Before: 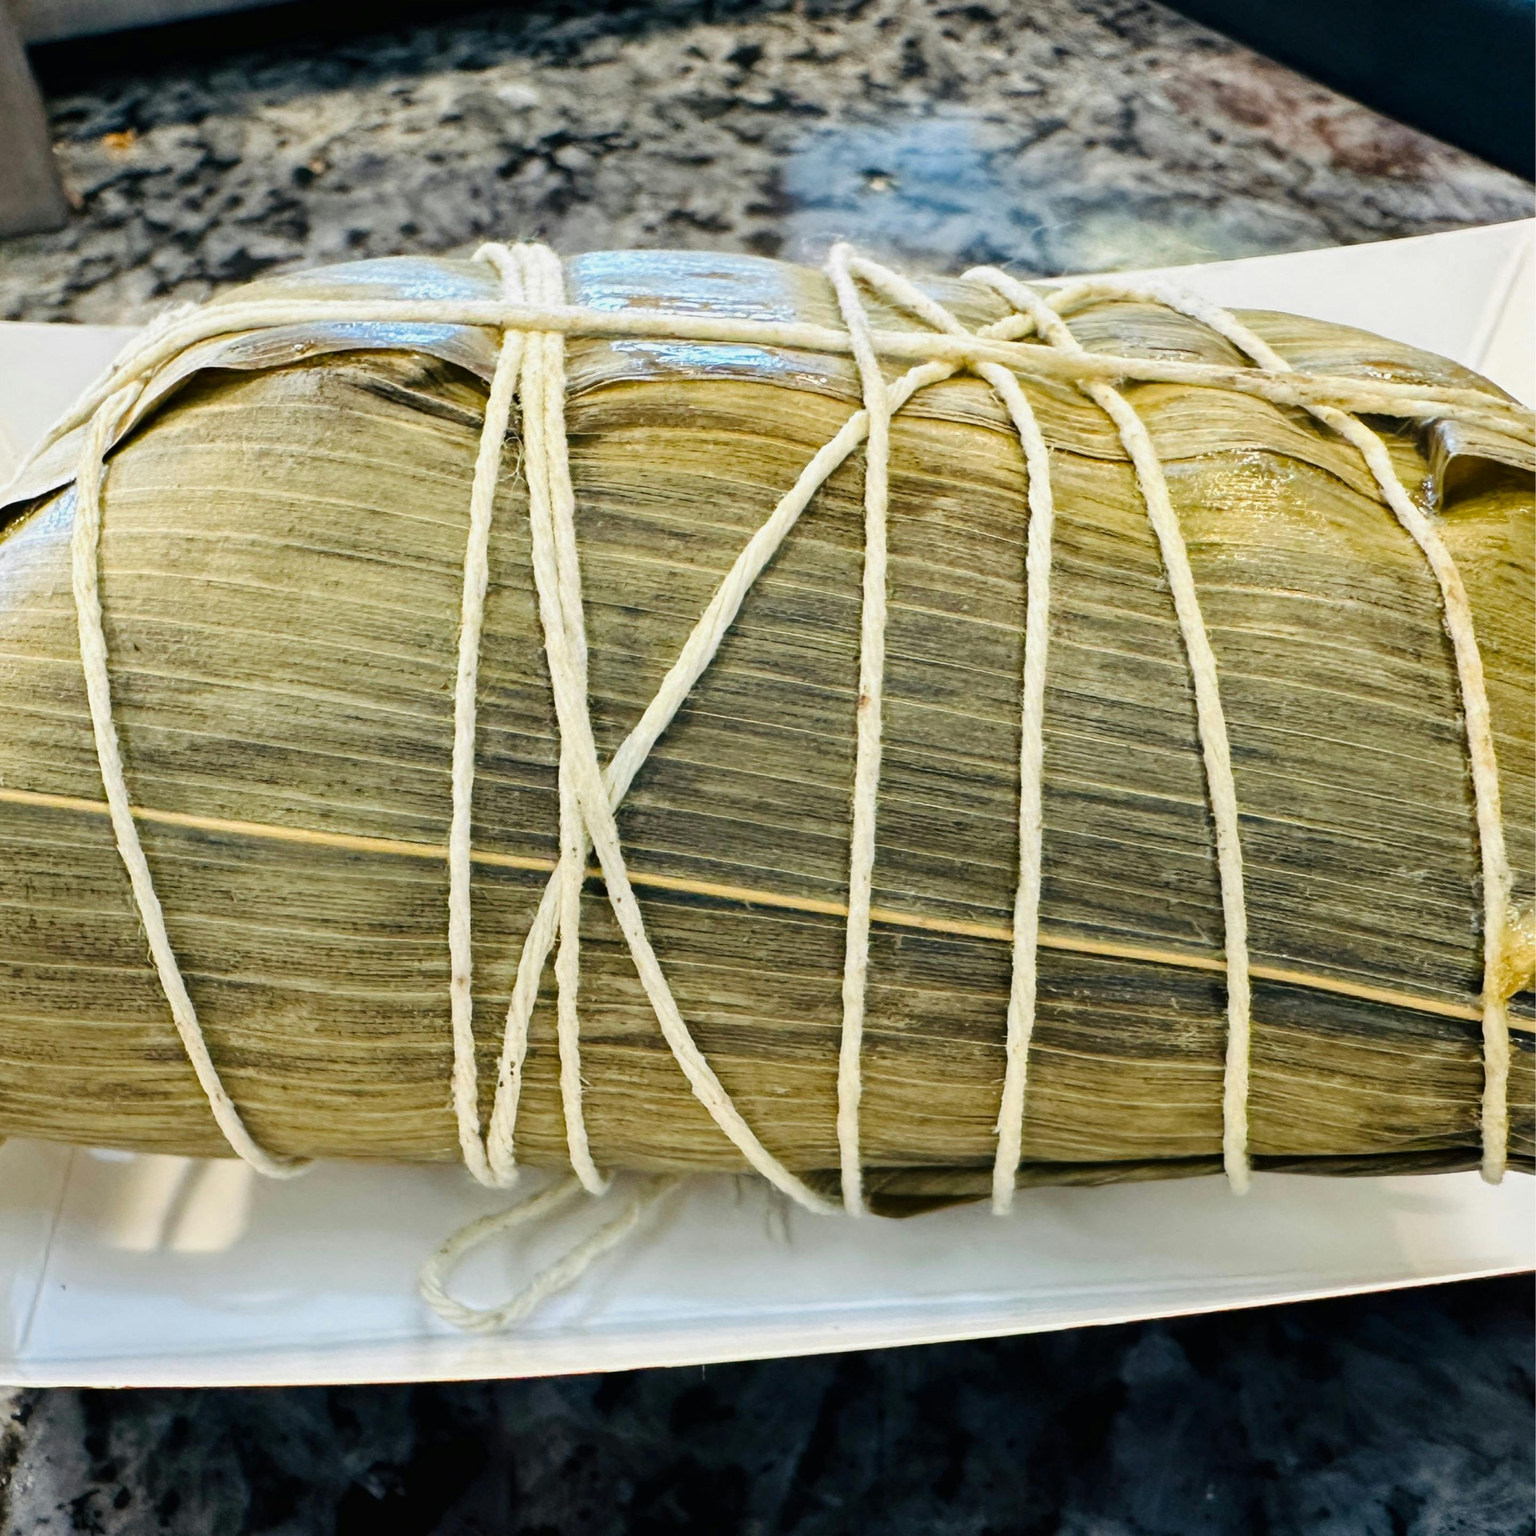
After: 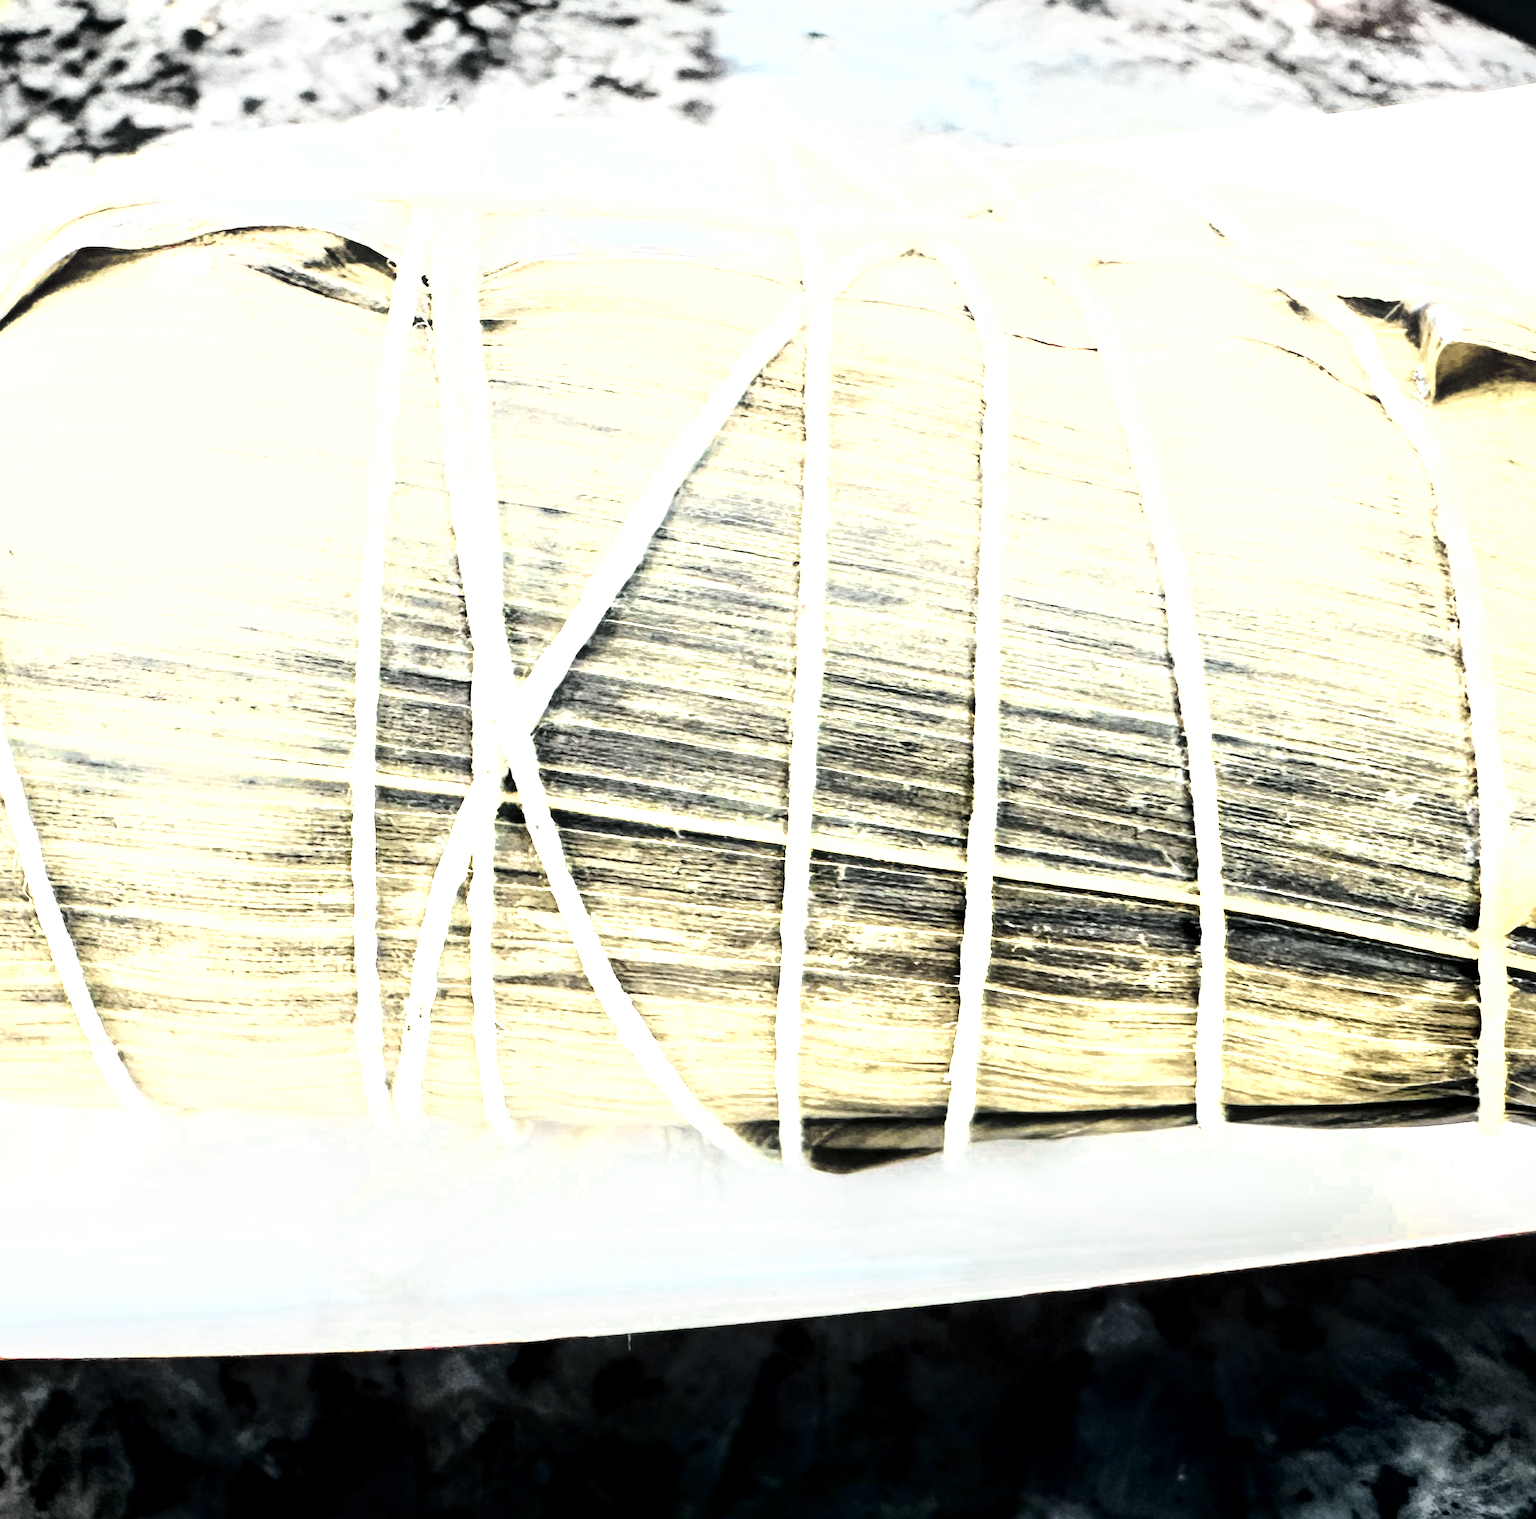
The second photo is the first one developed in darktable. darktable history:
tone equalizer: -8 EV -0.75 EV, -7 EV -0.7 EV, -6 EV -0.6 EV, -5 EV -0.4 EV, -3 EV 0.4 EV, -2 EV 0.6 EV, -1 EV 0.7 EV, +0 EV 0.75 EV, edges refinement/feathering 500, mask exposure compensation -1.57 EV, preserve details no
contrast brightness saturation: brightness 0.18, saturation -0.5
color zones: curves: ch0 [(0.004, 0.305) (0.261, 0.623) (0.389, 0.399) (0.708, 0.571) (0.947, 0.34)]; ch1 [(0.025, 0.645) (0.229, 0.584) (0.326, 0.551) (0.484, 0.262) (0.757, 0.643)]
tone curve: curves: ch0 [(0, 0) (0.046, 0.031) (0.163, 0.114) (0.391, 0.432) (0.488, 0.561) (0.695, 0.839) (0.785, 0.904) (1, 0.965)]; ch1 [(0, 0) (0.248, 0.252) (0.427, 0.412) (0.482, 0.462) (0.499, 0.499) (0.518, 0.518) (0.535, 0.577) (0.585, 0.623) (0.679, 0.743) (0.788, 0.809) (1, 1)]; ch2 [(0, 0) (0.313, 0.262) (0.427, 0.417) (0.473, 0.47) (0.503, 0.503) (0.523, 0.515) (0.557, 0.596) (0.598, 0.646) (0.708, 0.771) (1, 1)], color space Lab, independent channels, preserve colors none
color balance: mode lift, gamma, gain (sRGB)
shadows and highlights: shadows -54.3, highlights 86.09, soften with gaussian
local contrast: mode bilateral grid, contrast 44, coarseness 69, detail 214%, midtone range 0.2
crop and rotate: left 8.262%, top 9.226%
